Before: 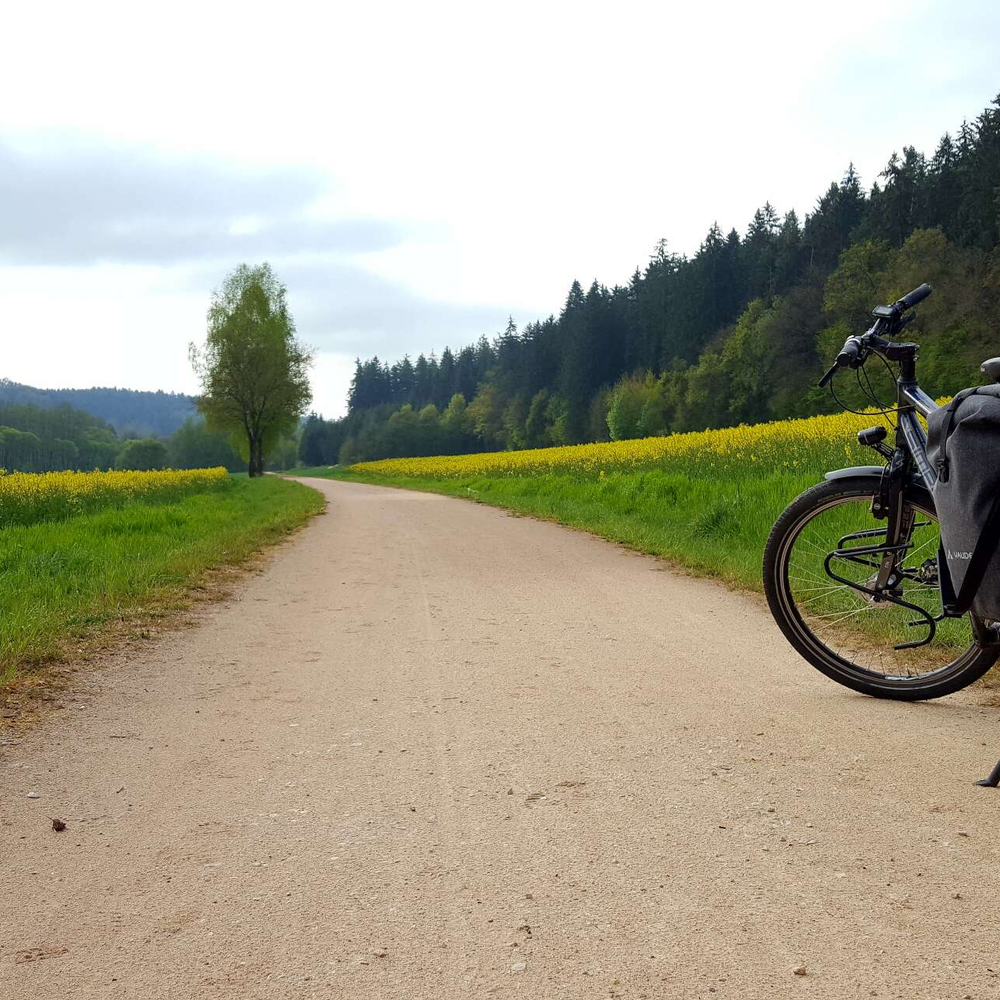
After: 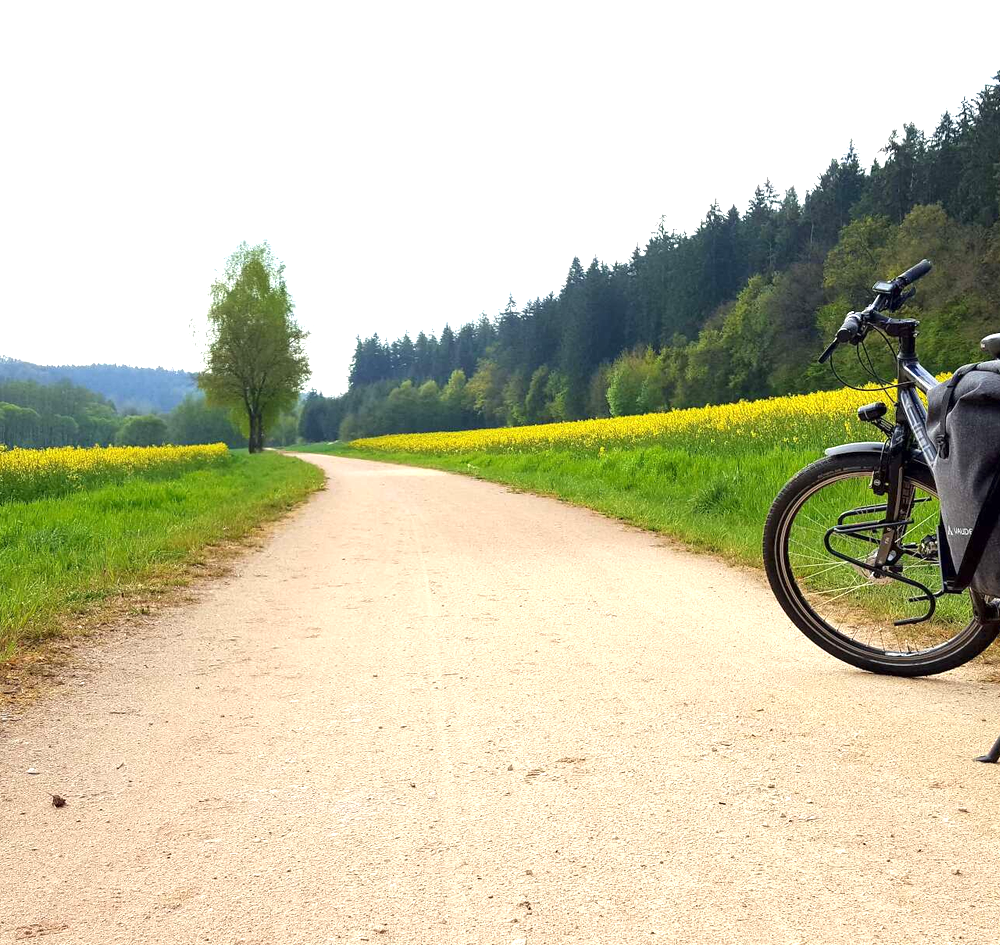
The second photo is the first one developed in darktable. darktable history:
exposure: exposure 1 EV, compensate highlight preservation false
crop and rotate: top 2.479%, bottom 3.018%
